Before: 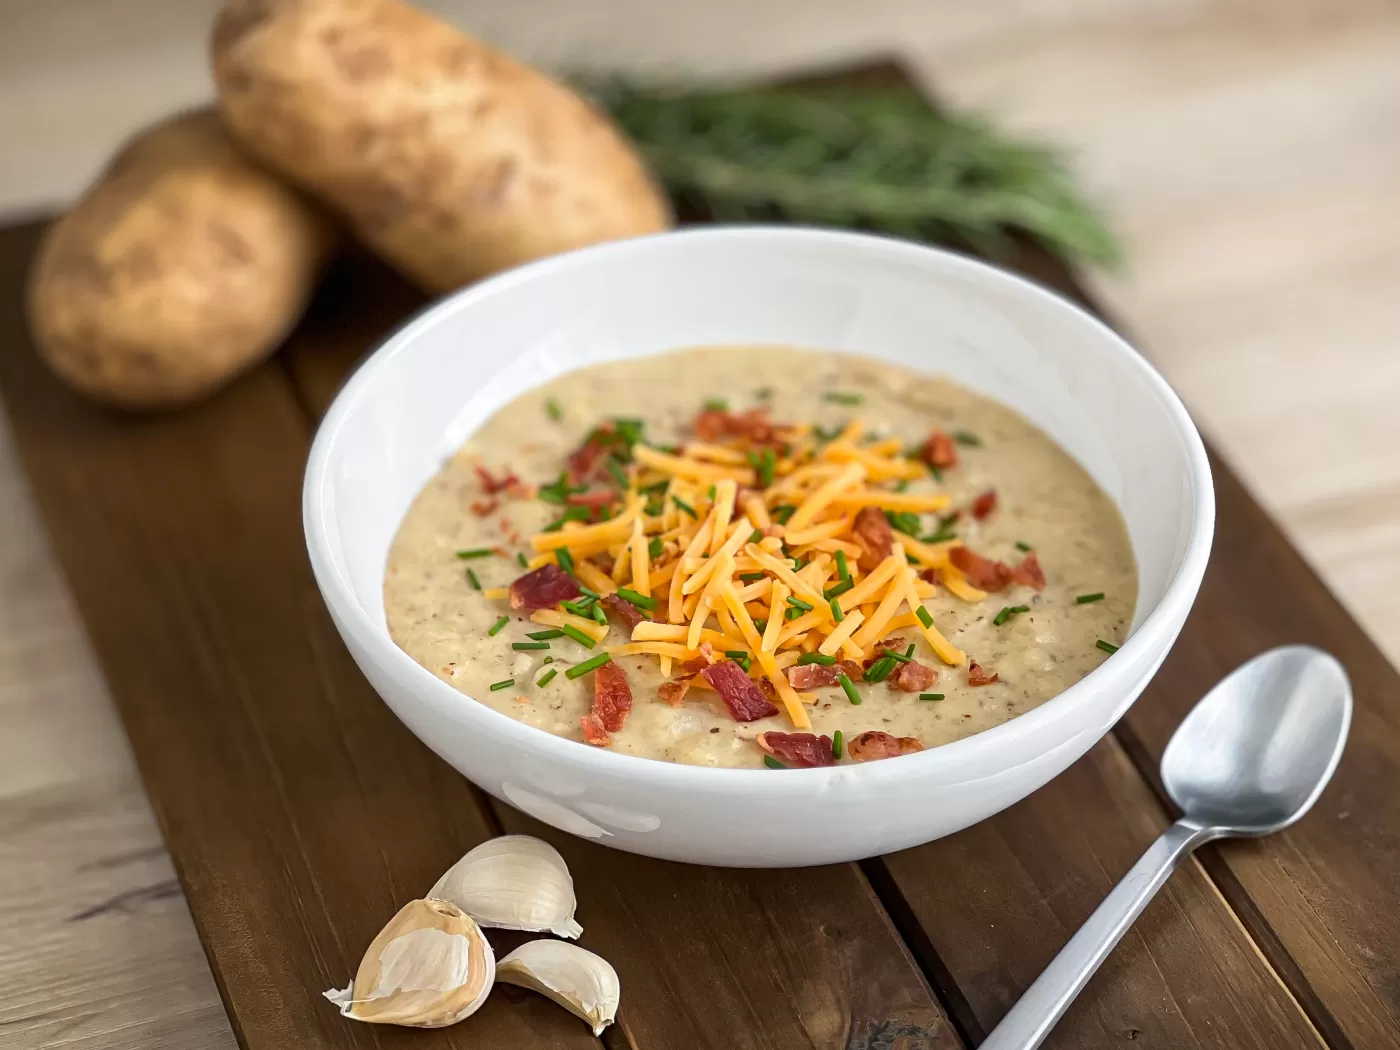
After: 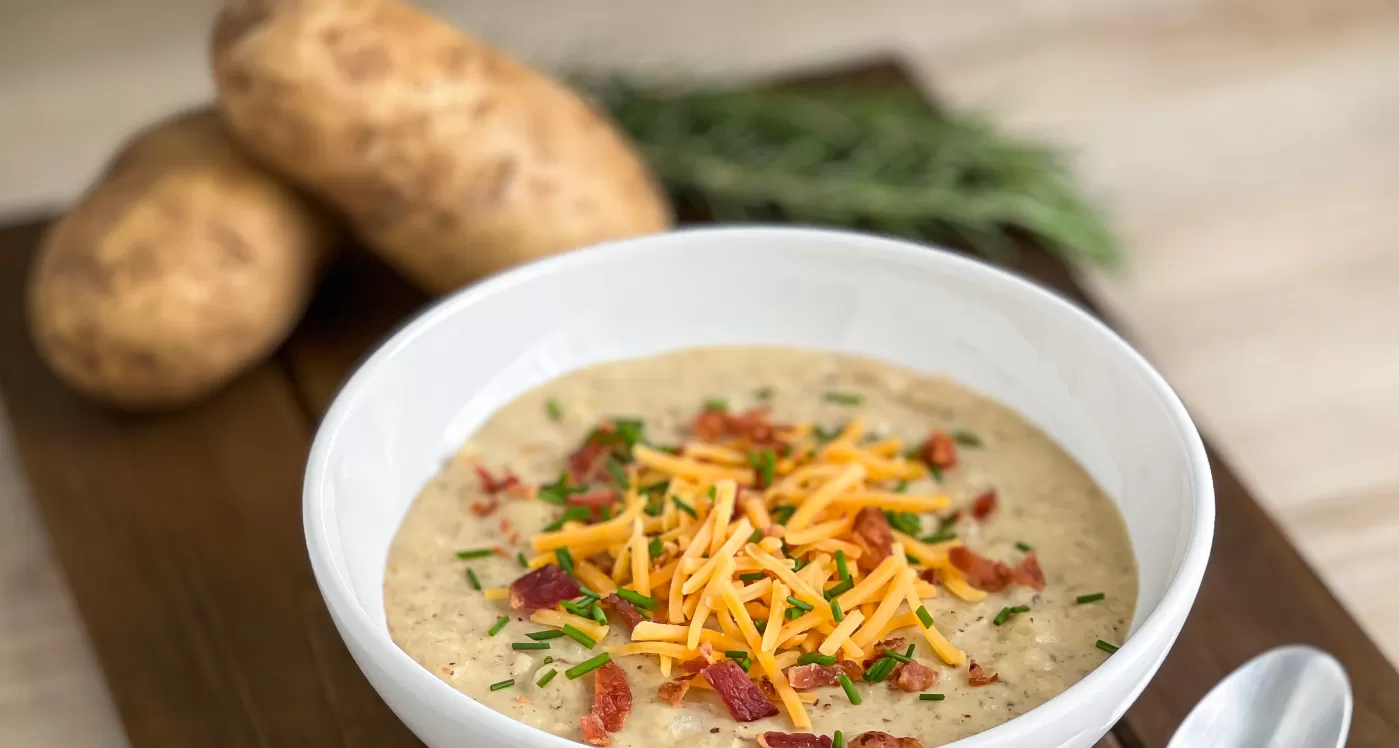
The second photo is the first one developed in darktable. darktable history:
crop: right 0.001%, bottom 28.701%
